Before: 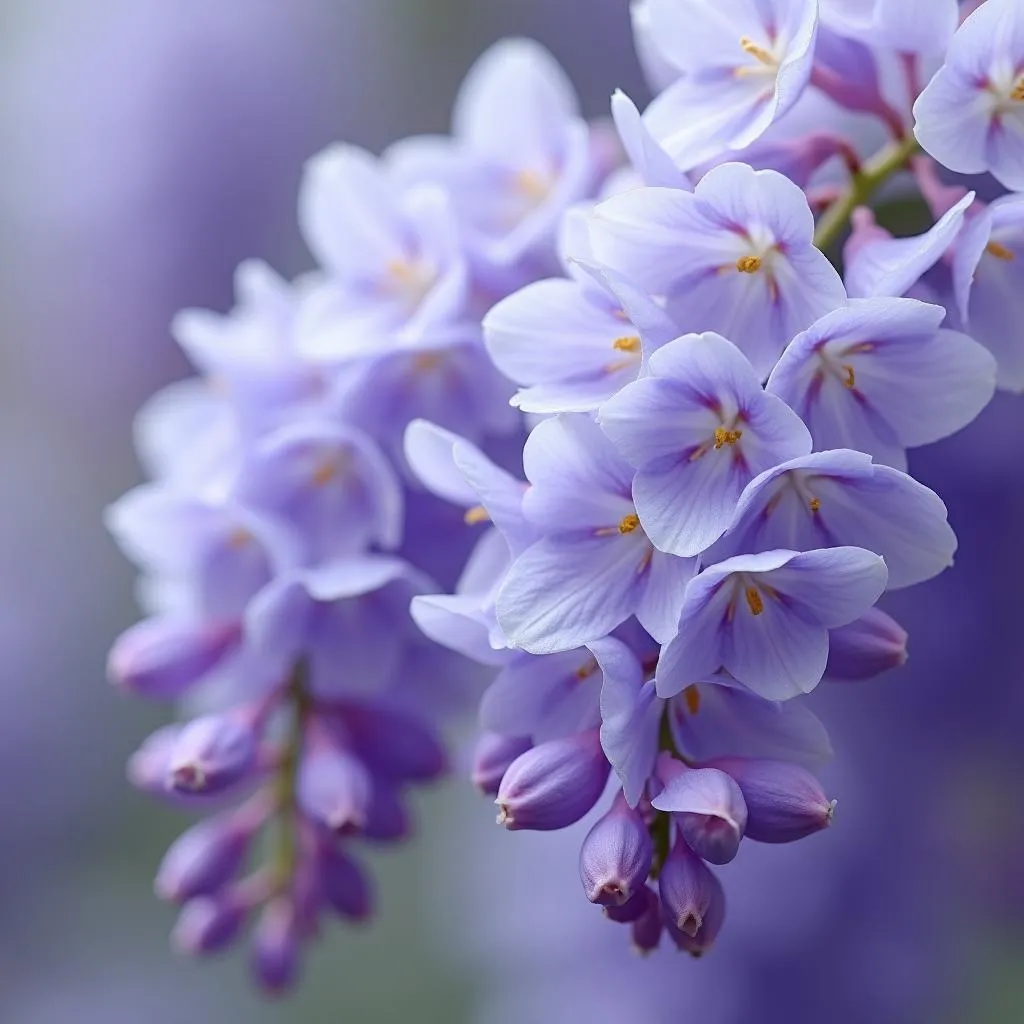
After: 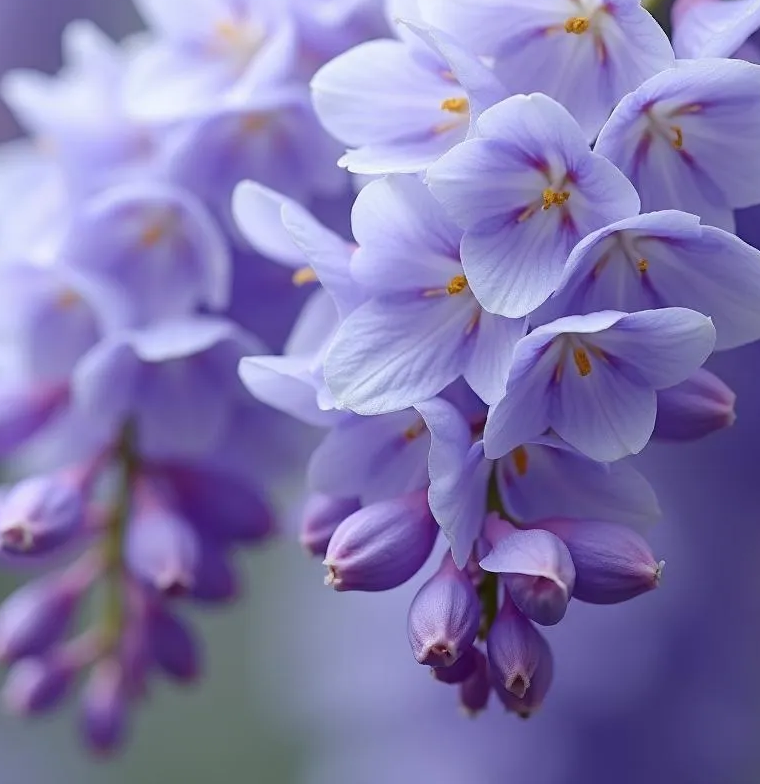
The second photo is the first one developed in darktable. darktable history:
crop: left 16.845%, top 23.342%, right 8.878%
